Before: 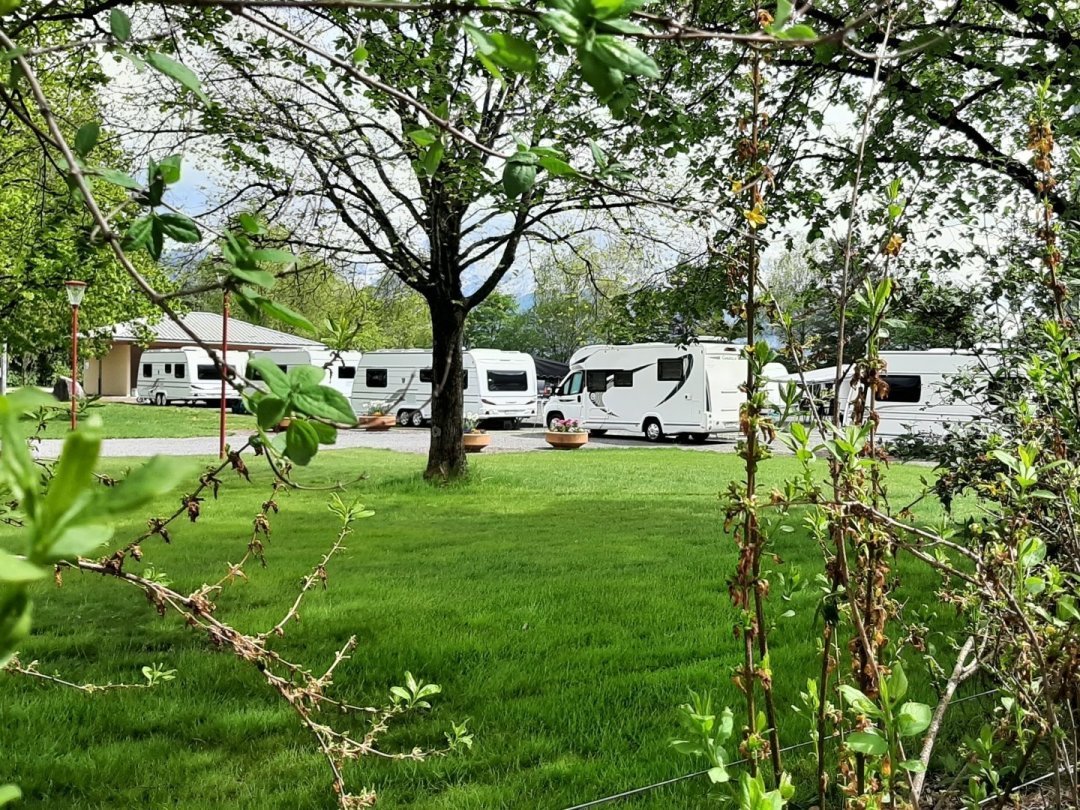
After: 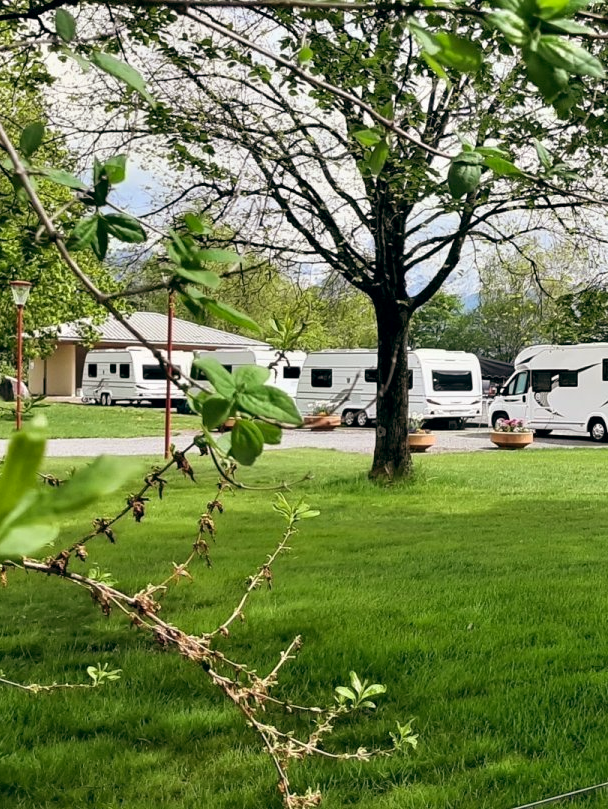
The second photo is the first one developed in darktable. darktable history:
color balance: lift [0.998, 0.998, 1.001, 1.002], gamma [0.995, 1.025, 0.992, 0.975], gain [0.995, 1.02, 0.997, 0.98]
crop: left 5.114%, right 38.589%
